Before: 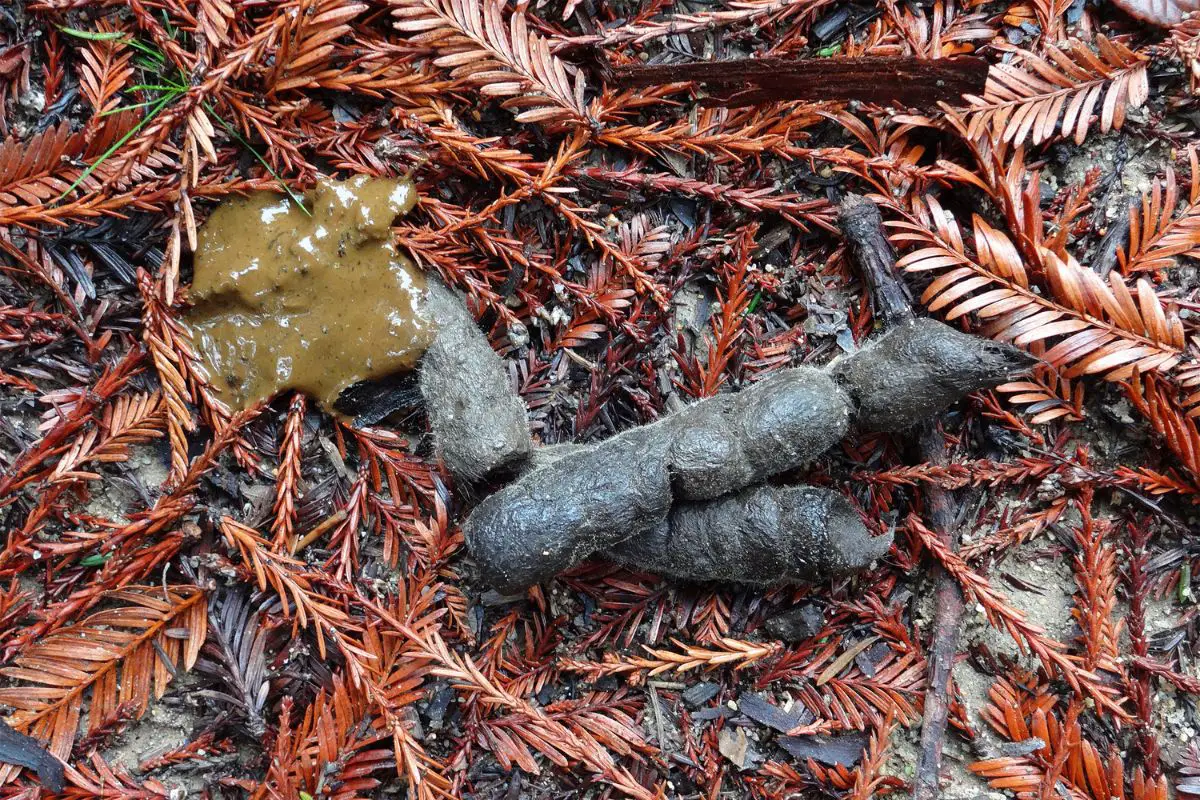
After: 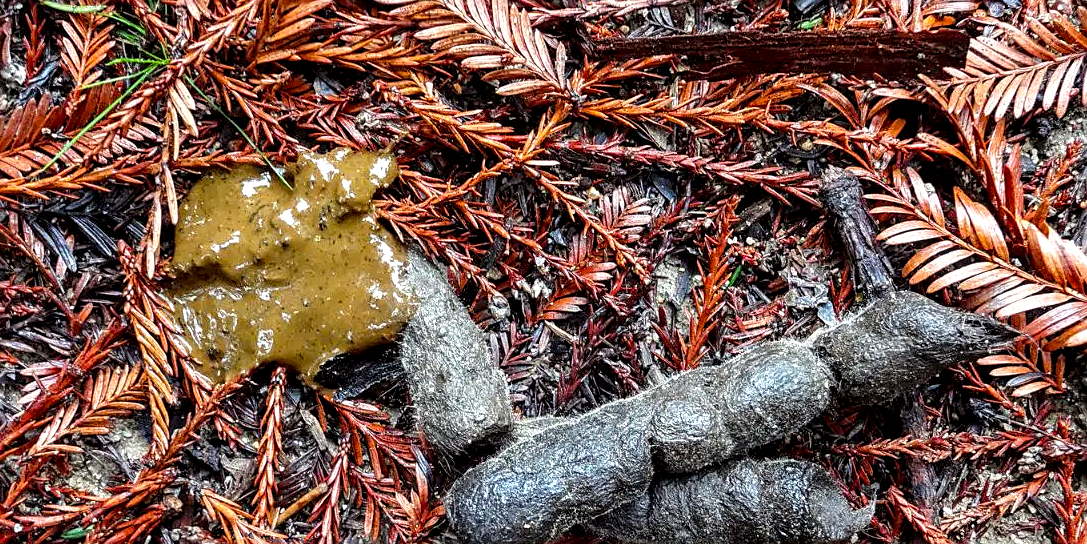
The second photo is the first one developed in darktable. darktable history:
crop: left 1.622%, top 3.459%, right 7.721%, bottom 28.504%
local contrast: highlights 64%, shadows 54%, detail 168%, midtone range 0.509
color balance rgb: shadows lift › chroma 2.007%, shadows lift › hue 48.22°, highlights gain › chroma 0.622%, highlights gain › hue 56.16°, perceptual saturation grading › global saturation 25.529%
sharpen: amount 0.568
